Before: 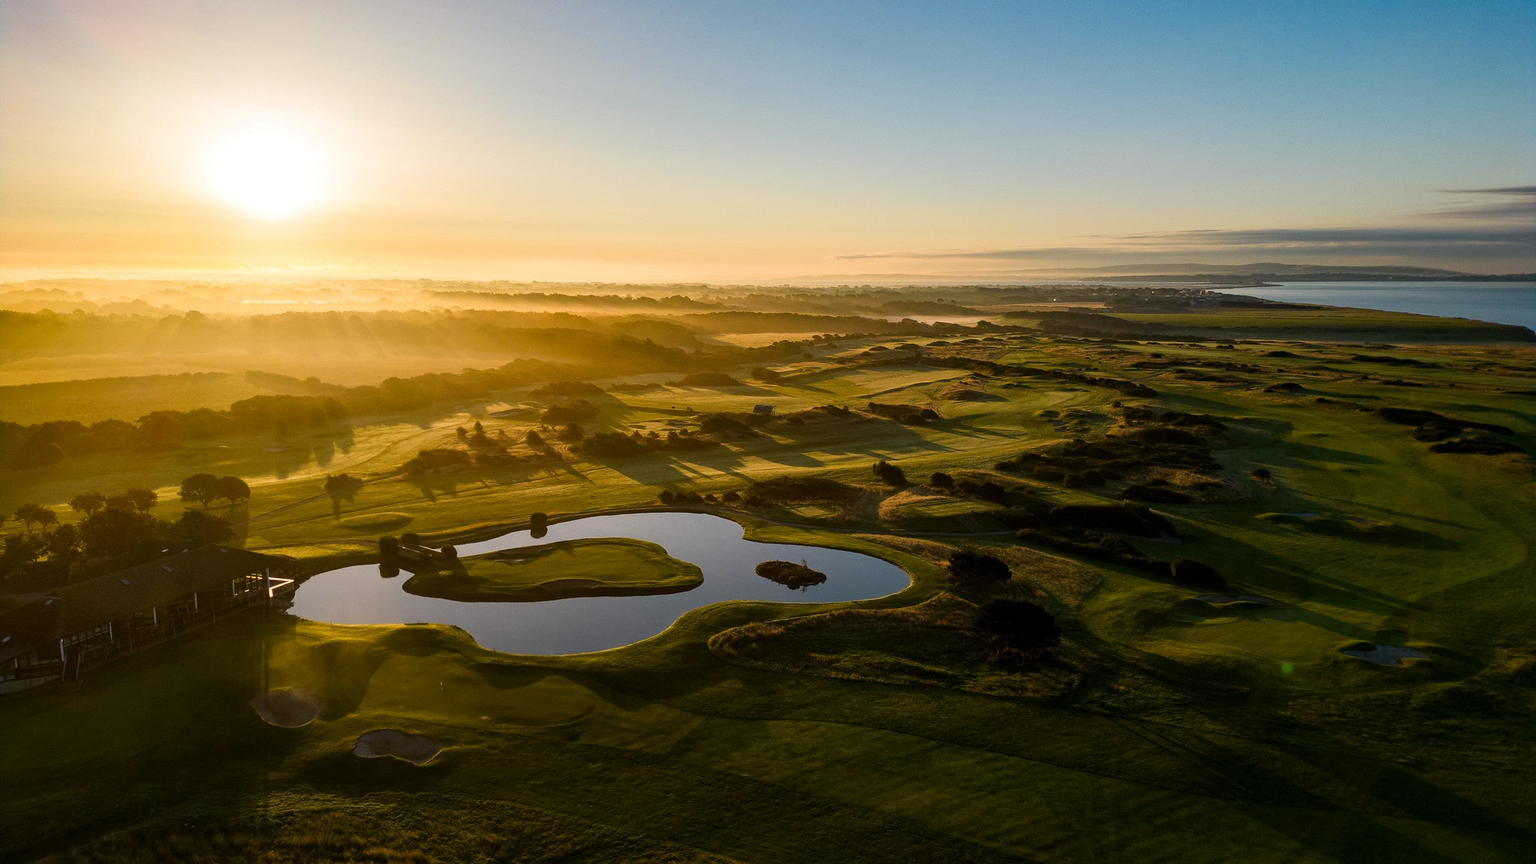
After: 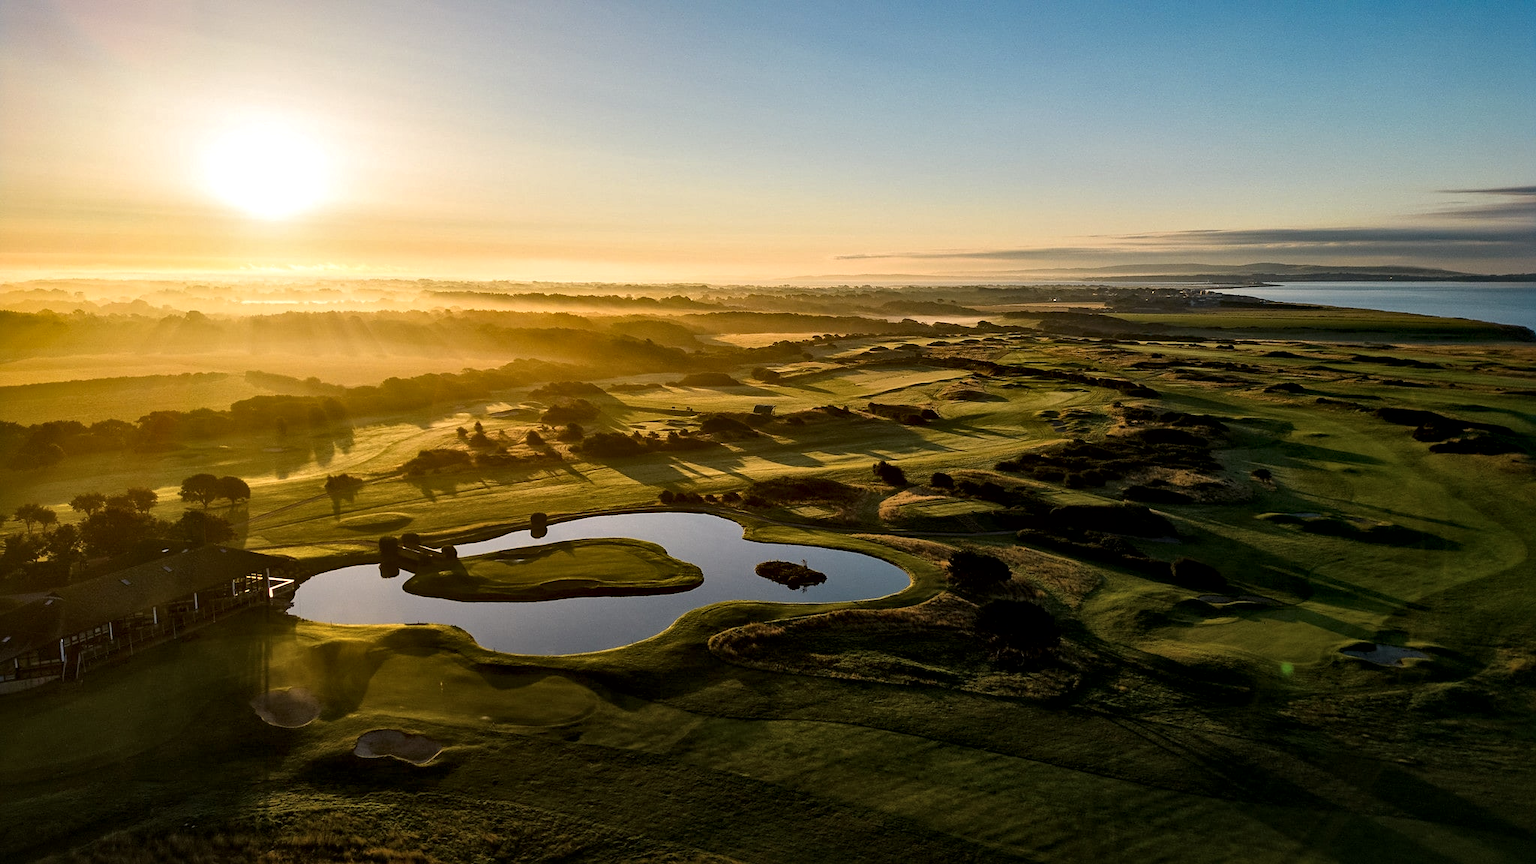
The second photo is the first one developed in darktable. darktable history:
local contrast: mode bilateral grid, contrast 25, coarseness 46, detail 150%, midtone range 0.2
sharpen: amount 0.213
